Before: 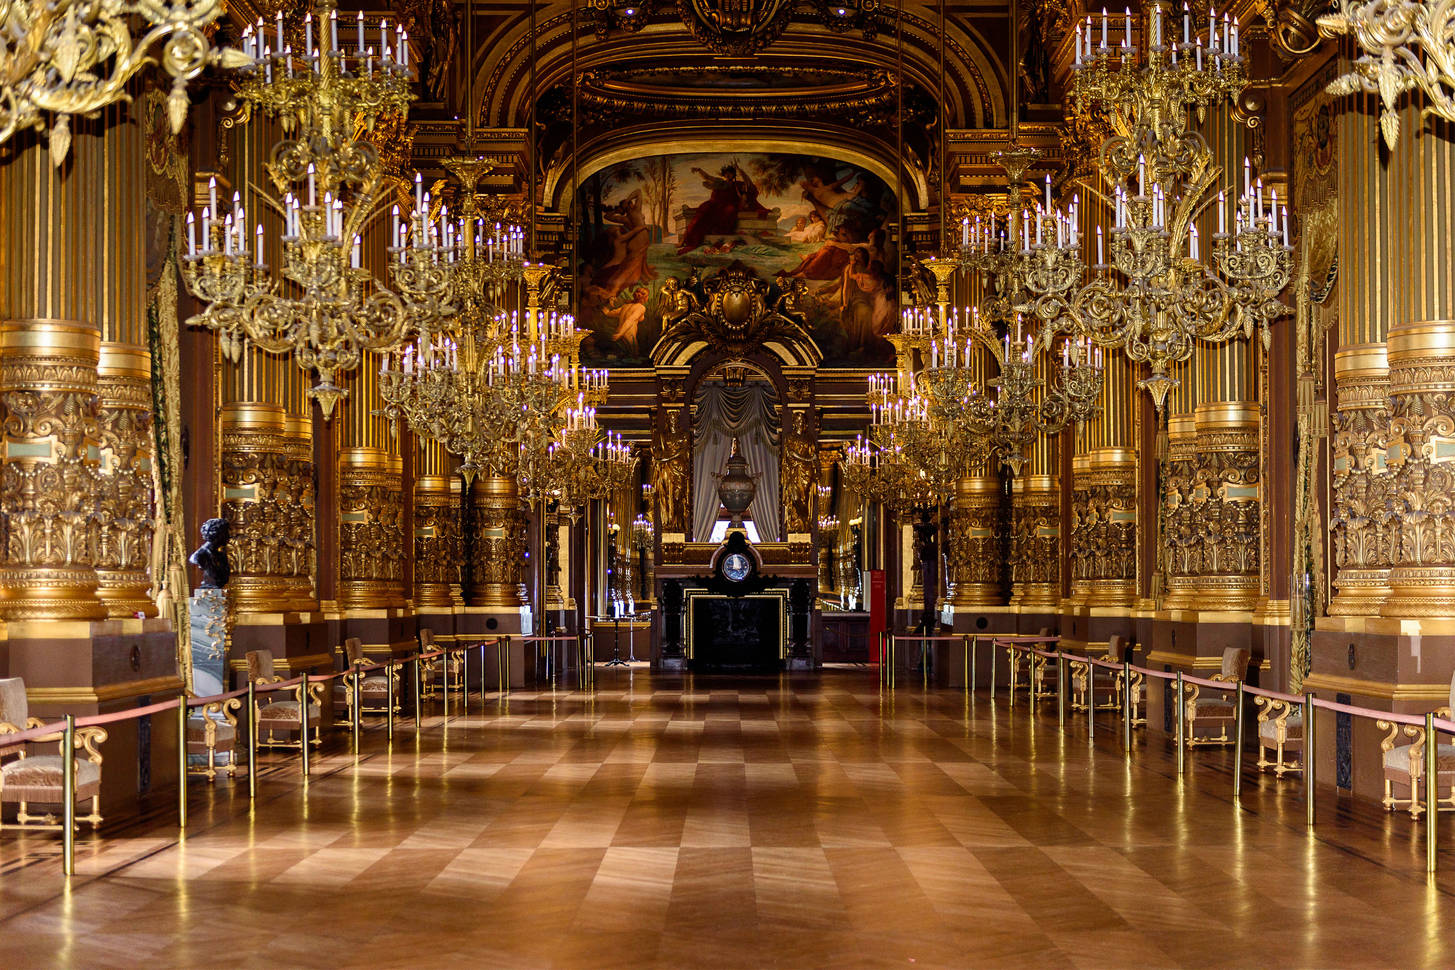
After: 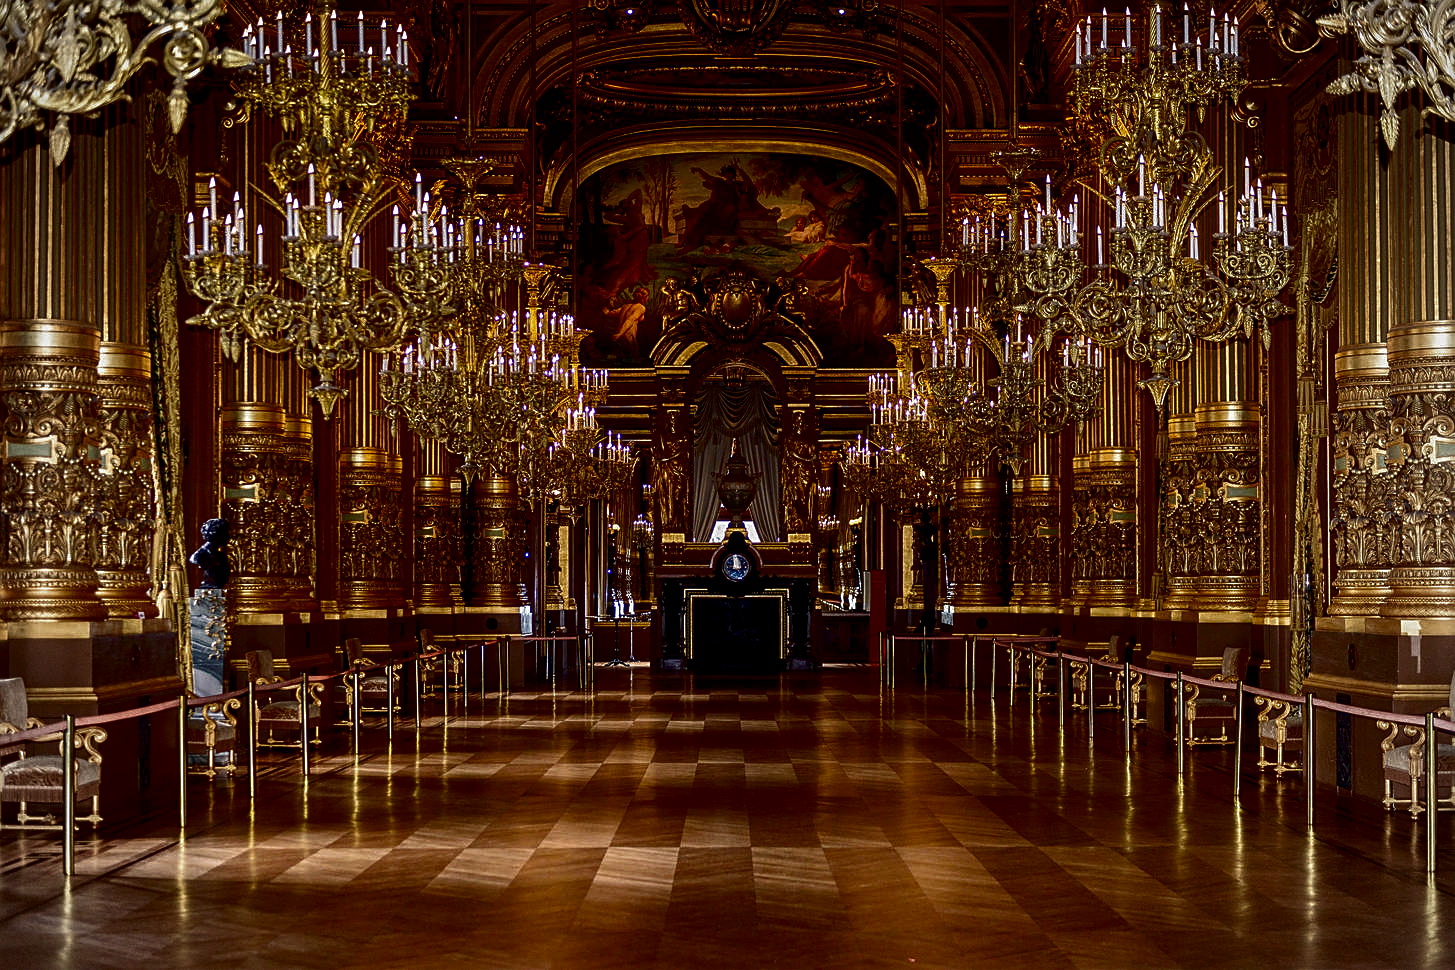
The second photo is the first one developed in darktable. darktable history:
local contrast: on, module defaults
sharpen: on, module defaults
contrast brightness saturation: brightness -0.52
vignetting: on, module defaults
